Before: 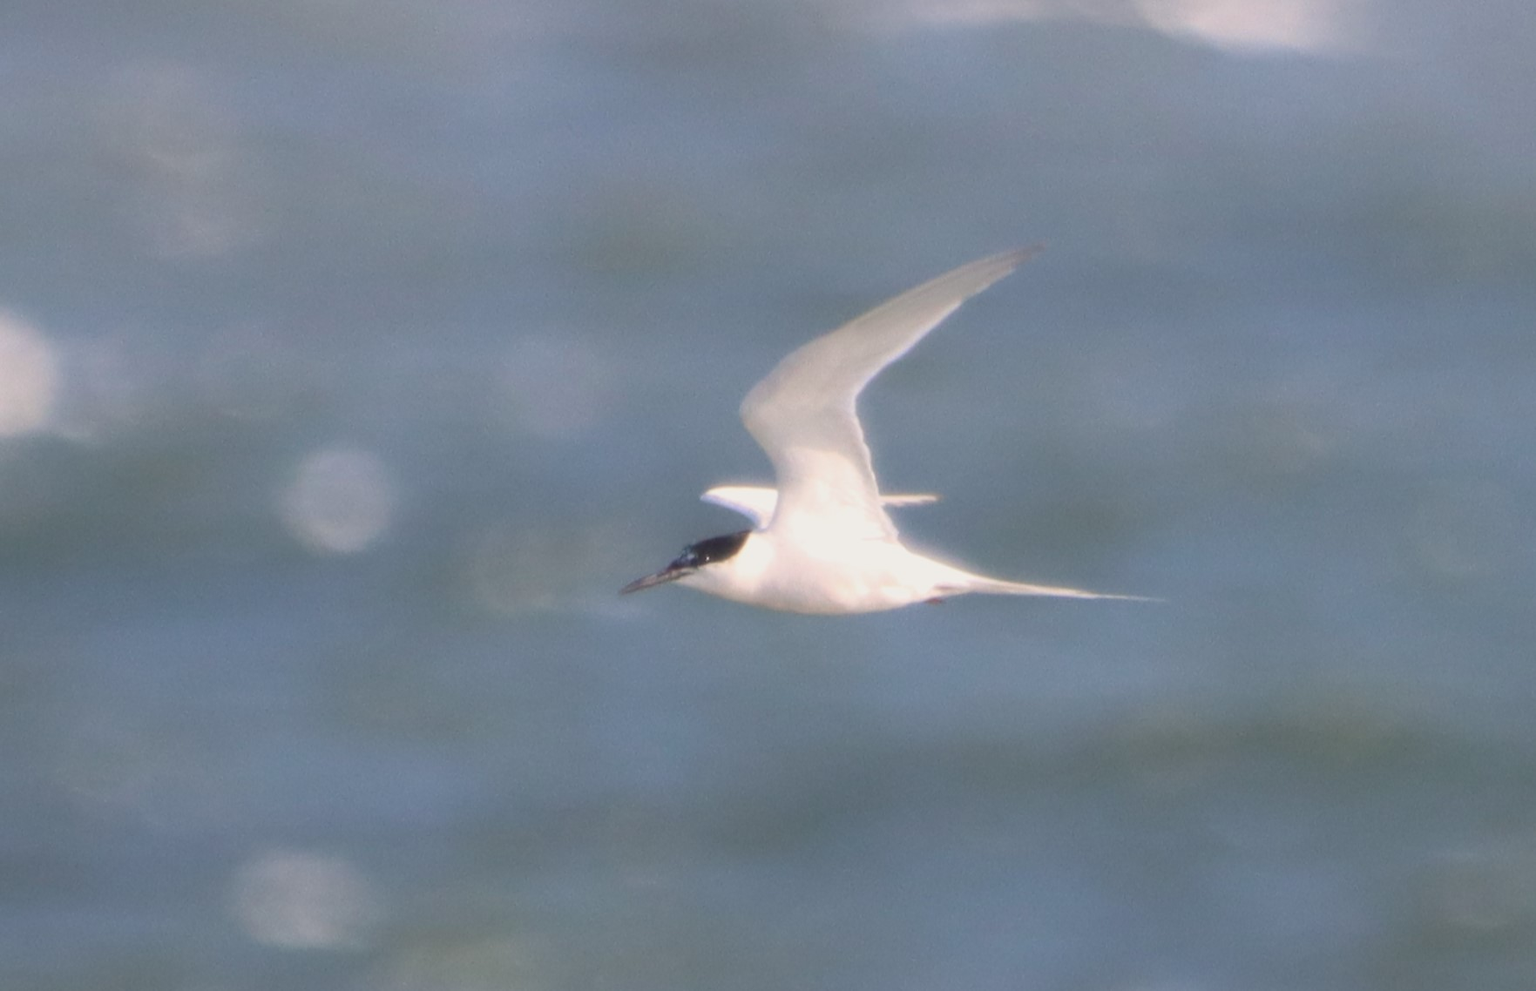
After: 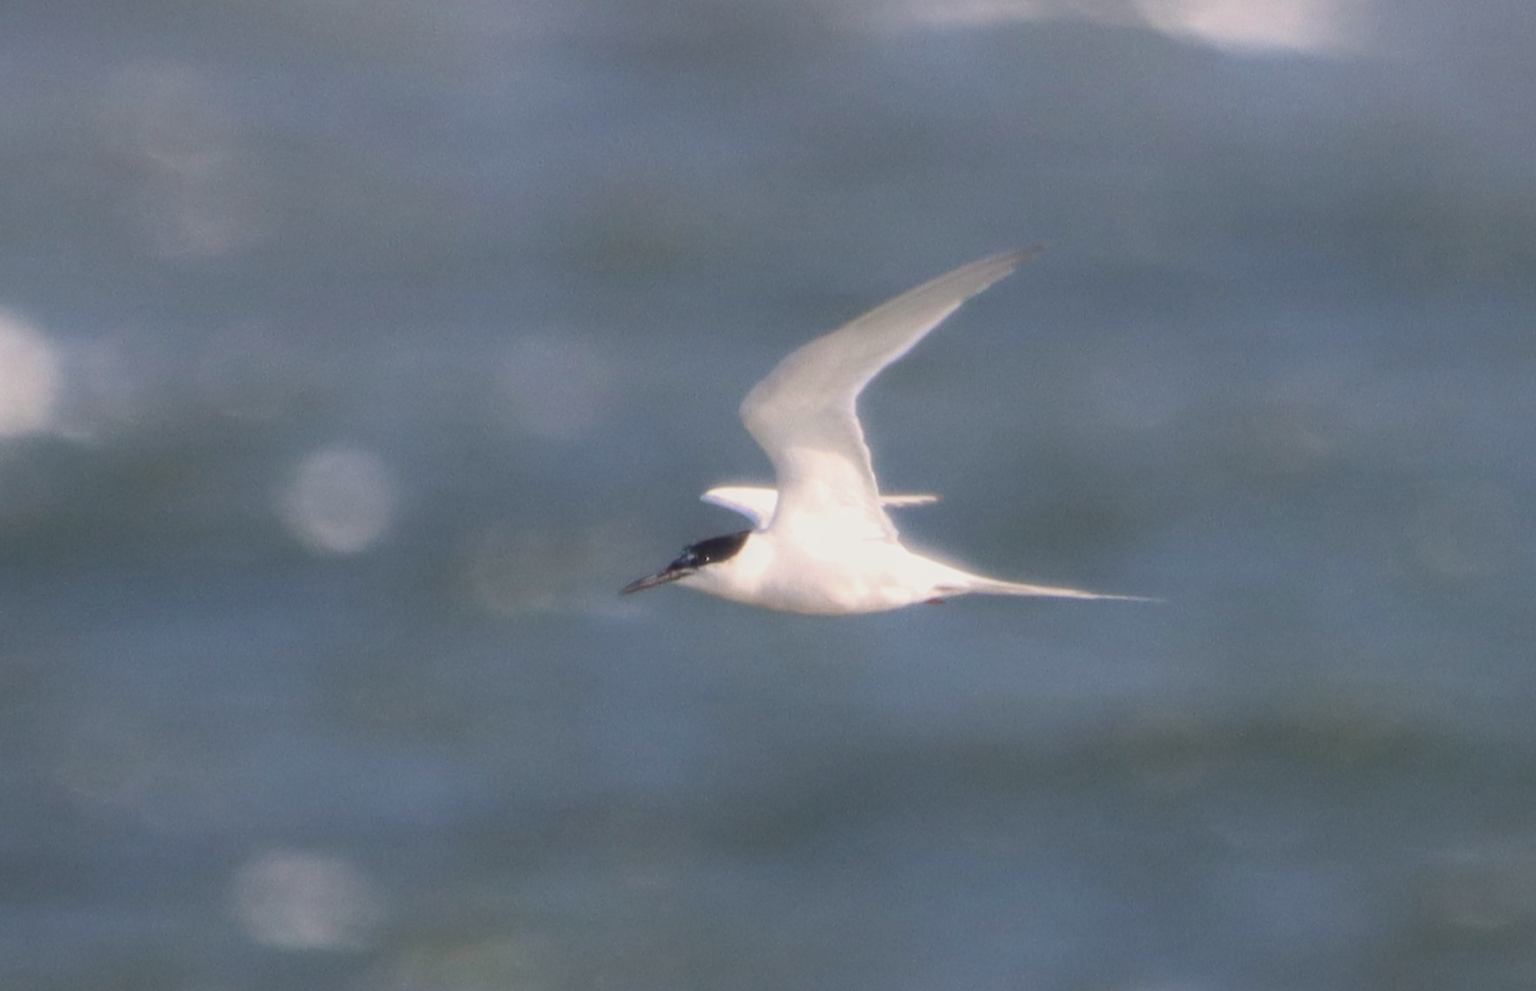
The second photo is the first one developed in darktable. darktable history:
tone equalizer: -8 EV 0.248 EV, -7 EV 0.417 EV, -6 EV 0.433 EV, -5 EV 0.287 EV, -3 EV -0.253 EV, -2 EV -0.395 EV, -1 EV -0.407 EV, +0 EV -0.249 EV
local contrast: detail 130%
